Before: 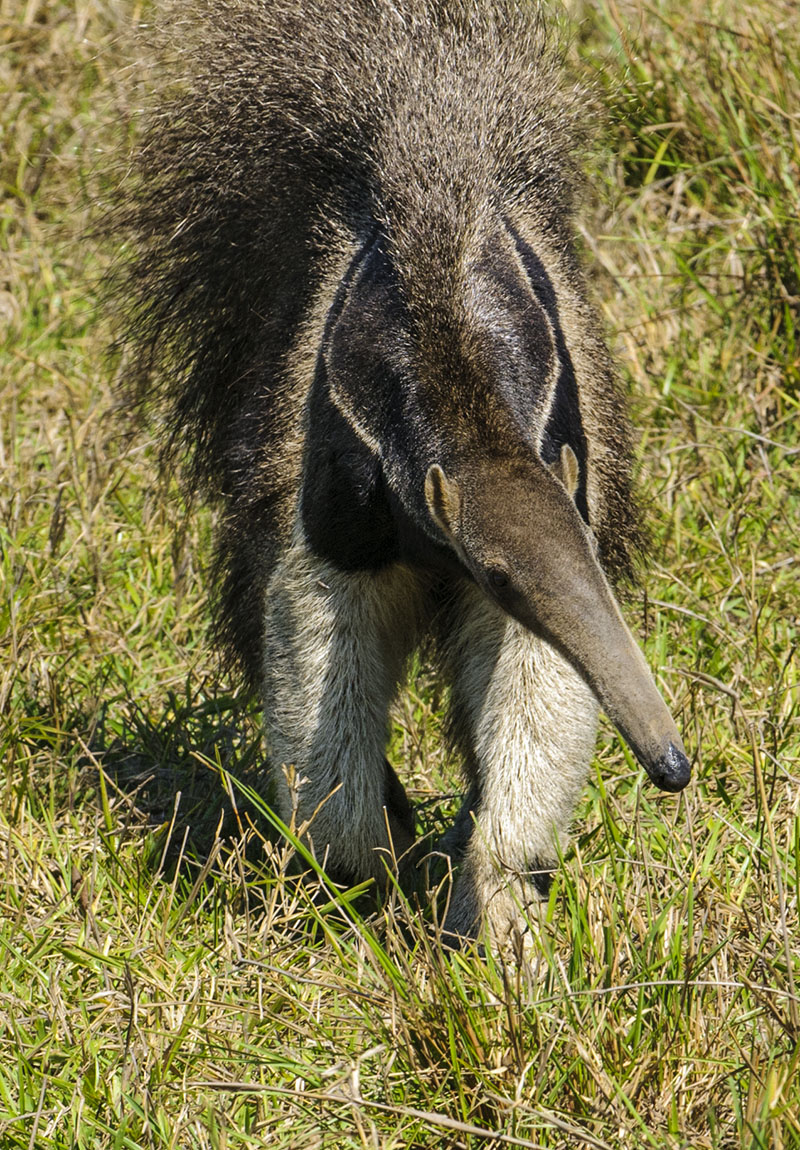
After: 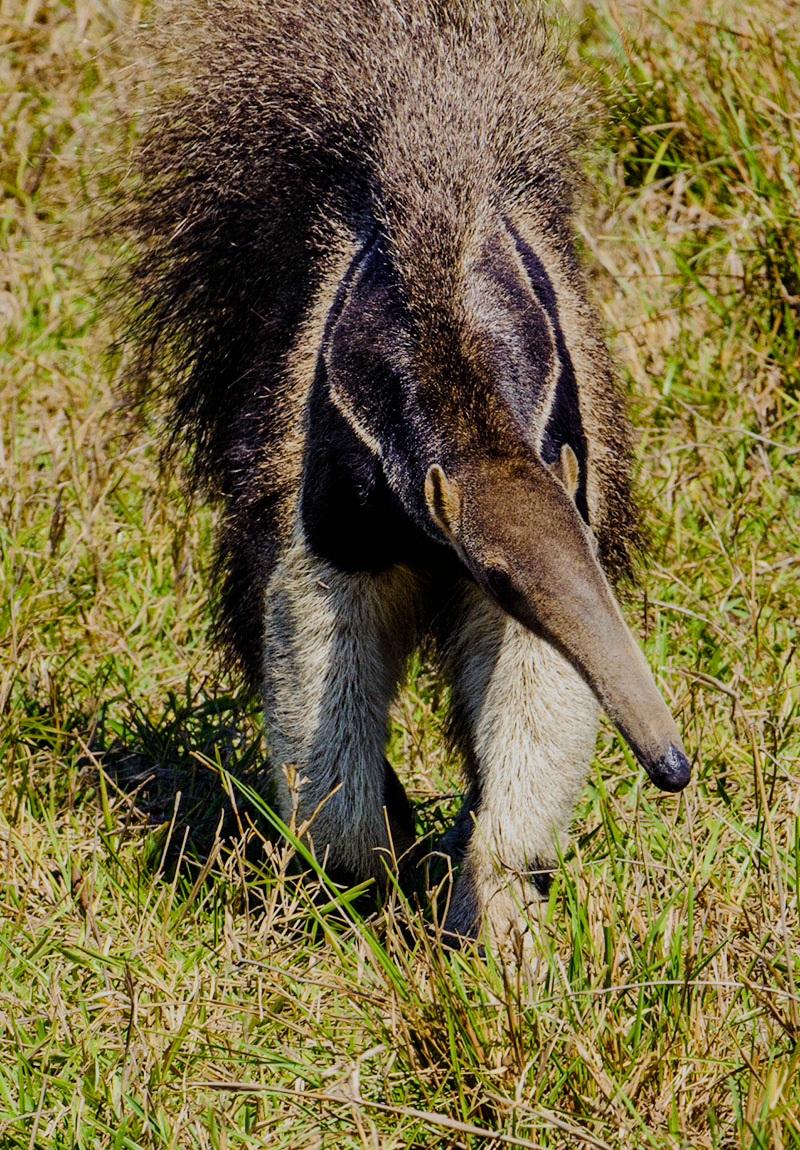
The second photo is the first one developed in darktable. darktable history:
color balance rgb: shadows lift › luminance -21.706%, shadows lift › chroma 9.318%, shadows lift › hue 282.46°, perceptual saturation grading › global saturation 25.12%, perceptual saturation grading › highlights -50.364%, perceptual saturation grading › shadows 30.47%, global vibrance 20%
tone equalizer: mask exposure compensation -0.507 EV
filmic rgb: black relative exposure -16 EV, white relative exposure 6.89 EV, hardness 4.65
shadows and highlights: shadows 34.57, highlights -35.04, soften with gaussian
